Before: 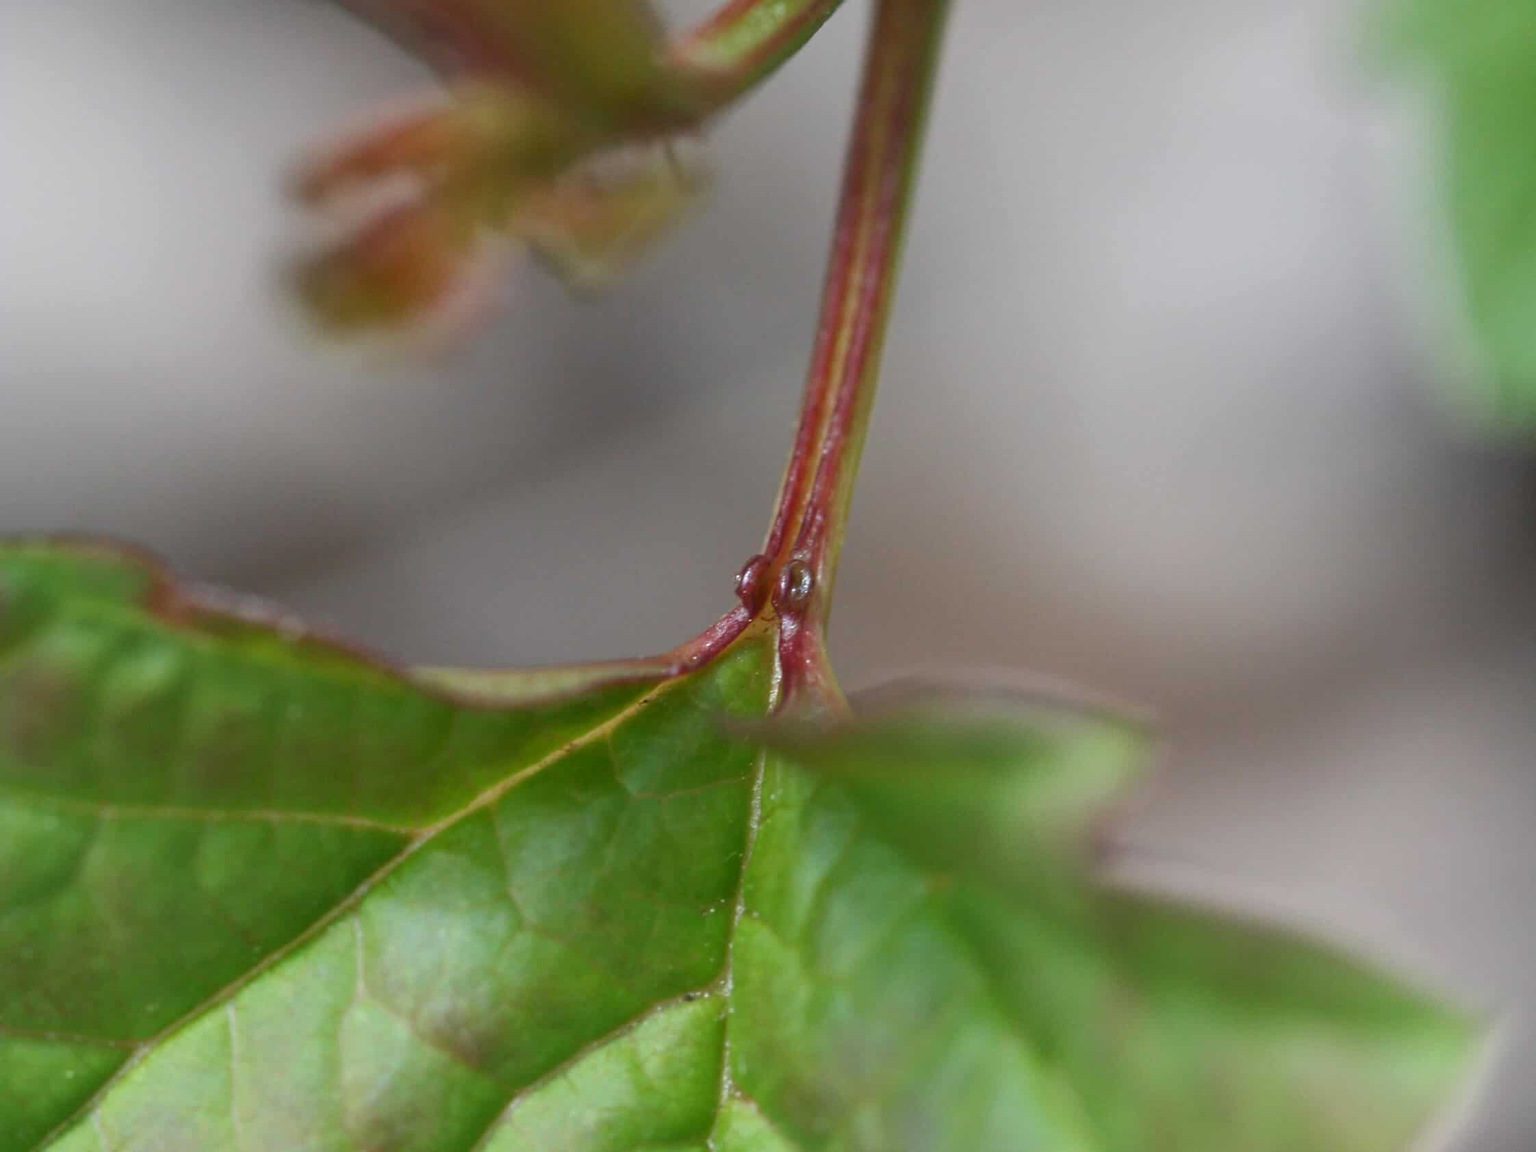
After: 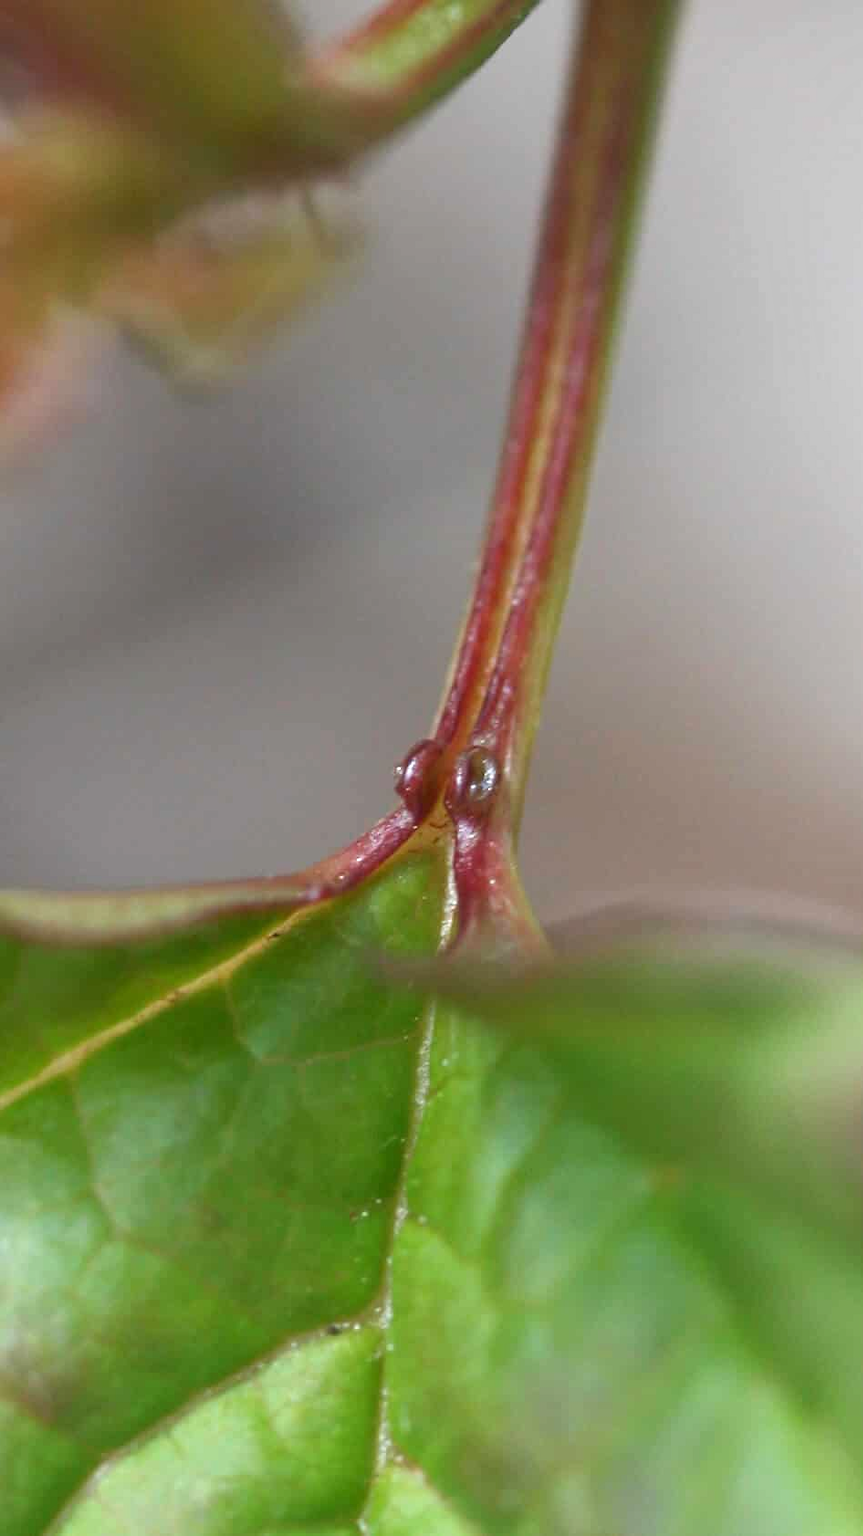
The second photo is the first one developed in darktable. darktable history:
crop: left 28.583%, right 29.231%
exposure: black level correction 0, exposure 0.4 EV, compensate exposure bias true, compensate highlight preservation false
tone equalizer: on, module defaults
